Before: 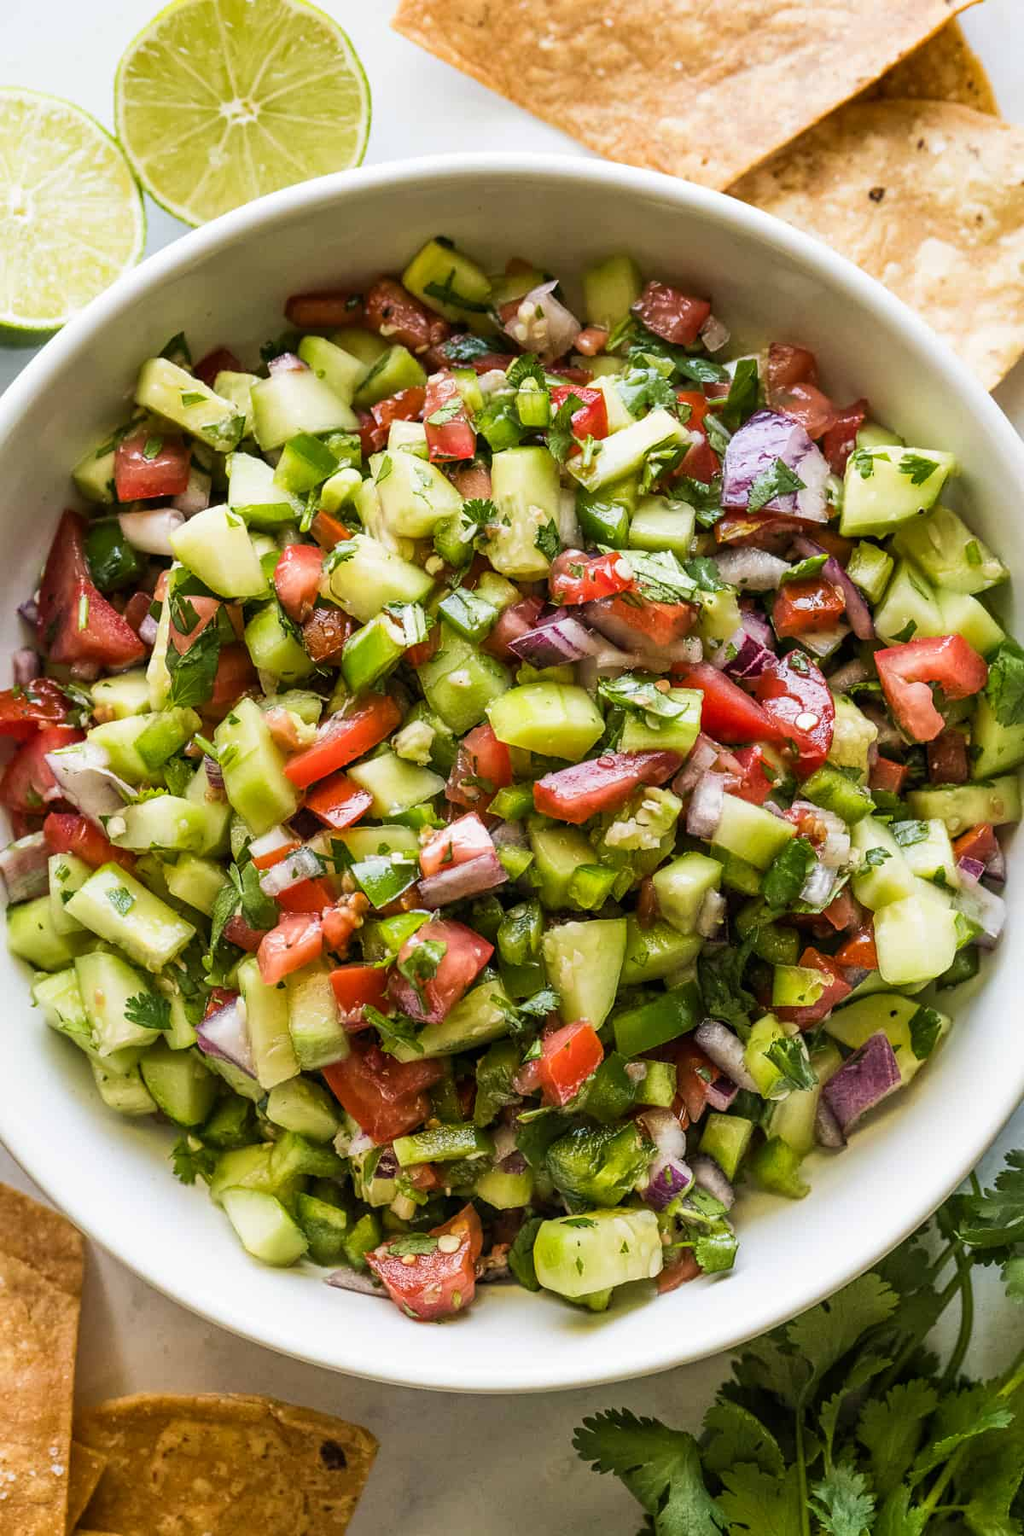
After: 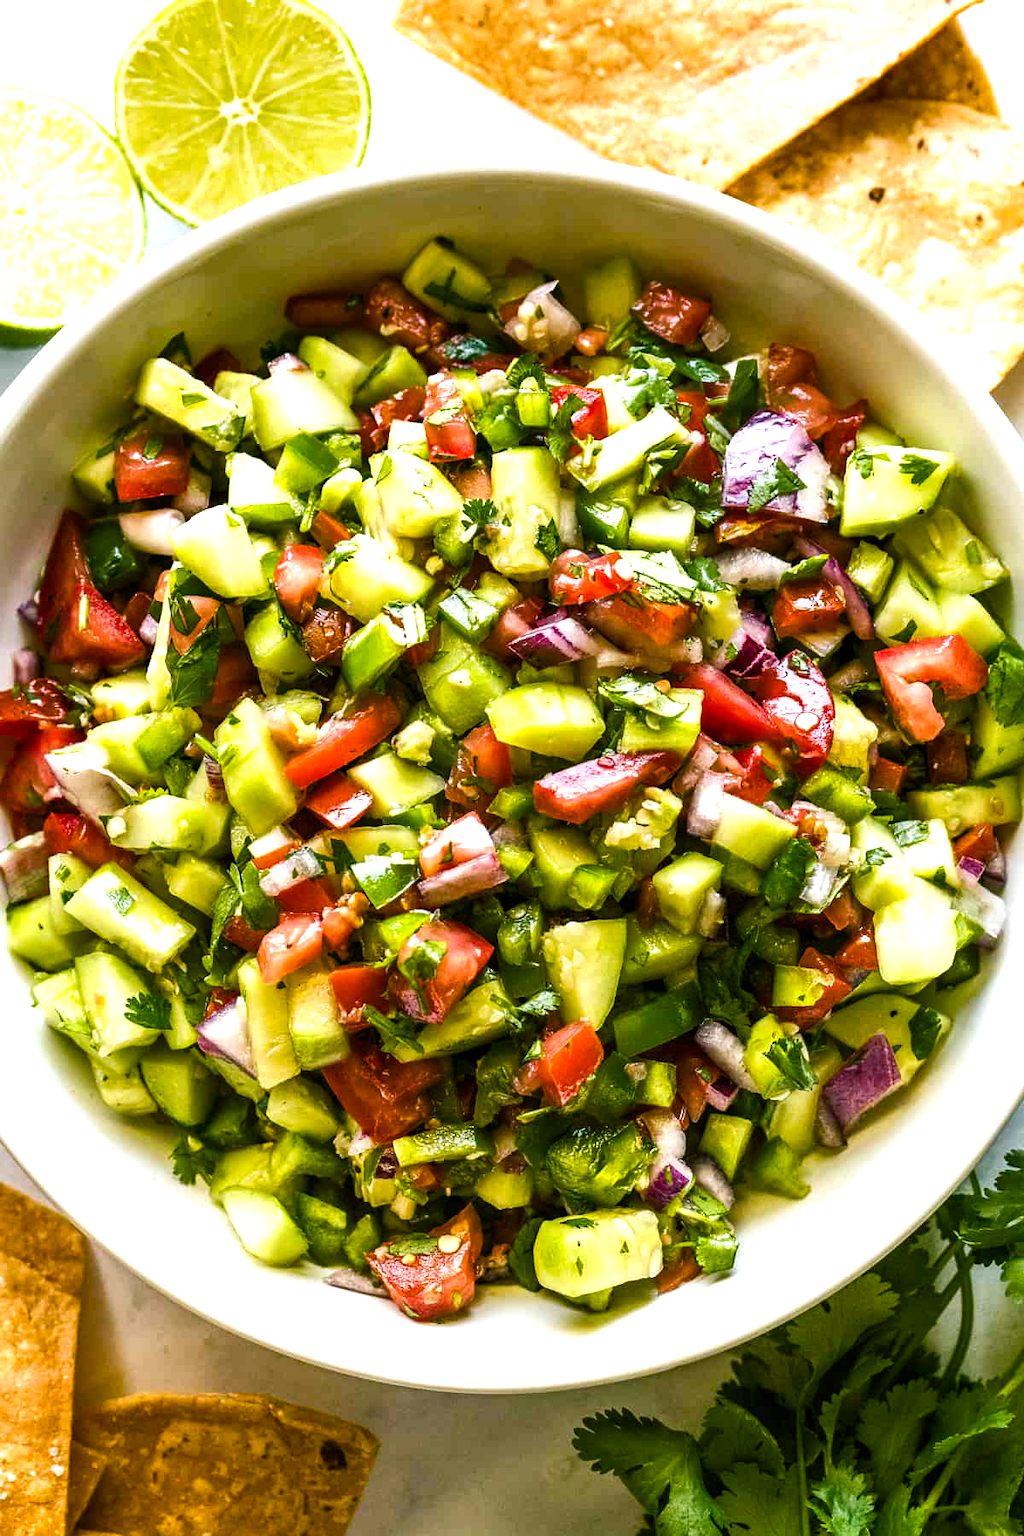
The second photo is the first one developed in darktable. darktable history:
color balance rgb: shadows lift › luminance -7.808%, shadows lift › chroma 2.404%, shadows lift › hue 163.65°, perceptual saturation grading › global saturation 45.867%, perceptual saturation grading › highlights -50.544%, perceptual saturation grading › shadows 30.439%, perceptual brilliance grading › global brilliance -5.172%, perceptual brilliance grading › highlights 25.164%, perceptual brilliance grading › mid-tones 7.262%, perceptual brilliance grading › shadows -5.112%, global vibrance 20%
tone equalizer: edges refinement/feathering 500, mask exposure compensation -1.57 EV, preserve details no
